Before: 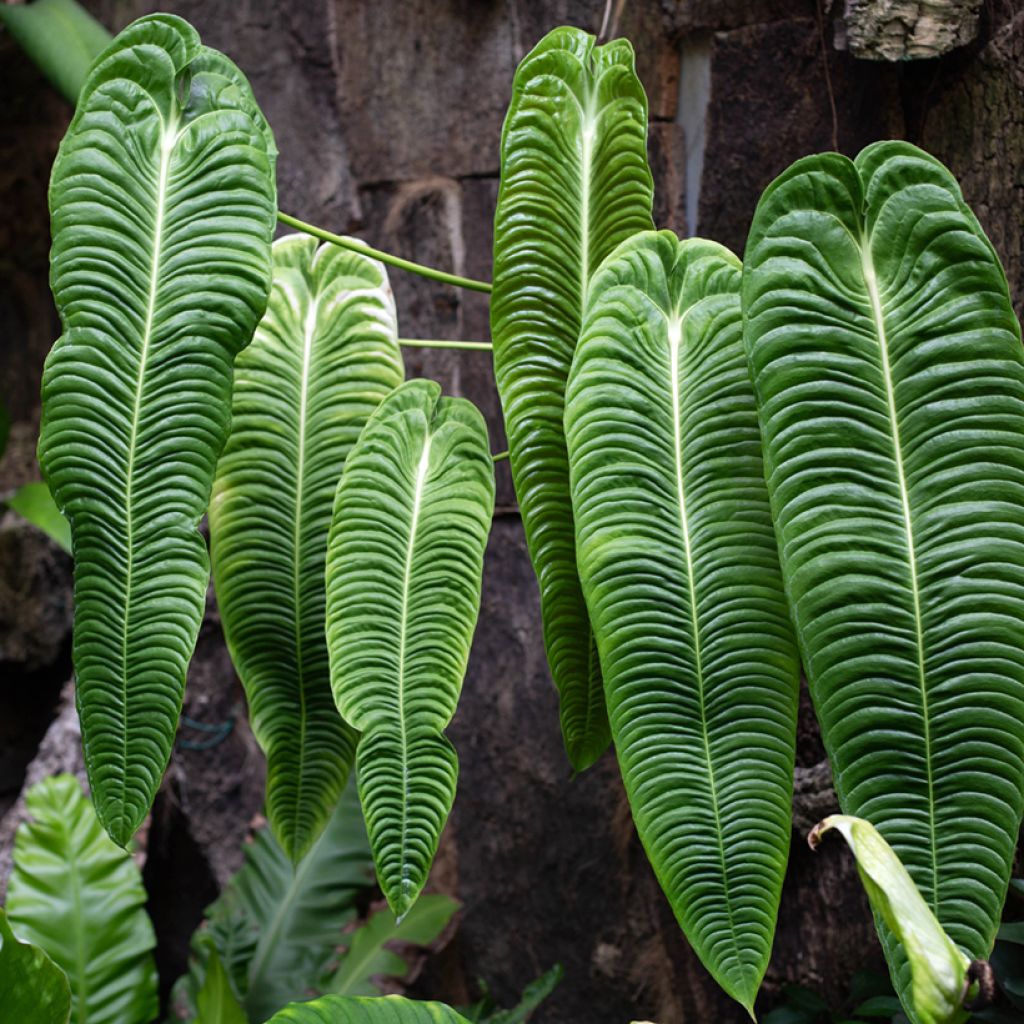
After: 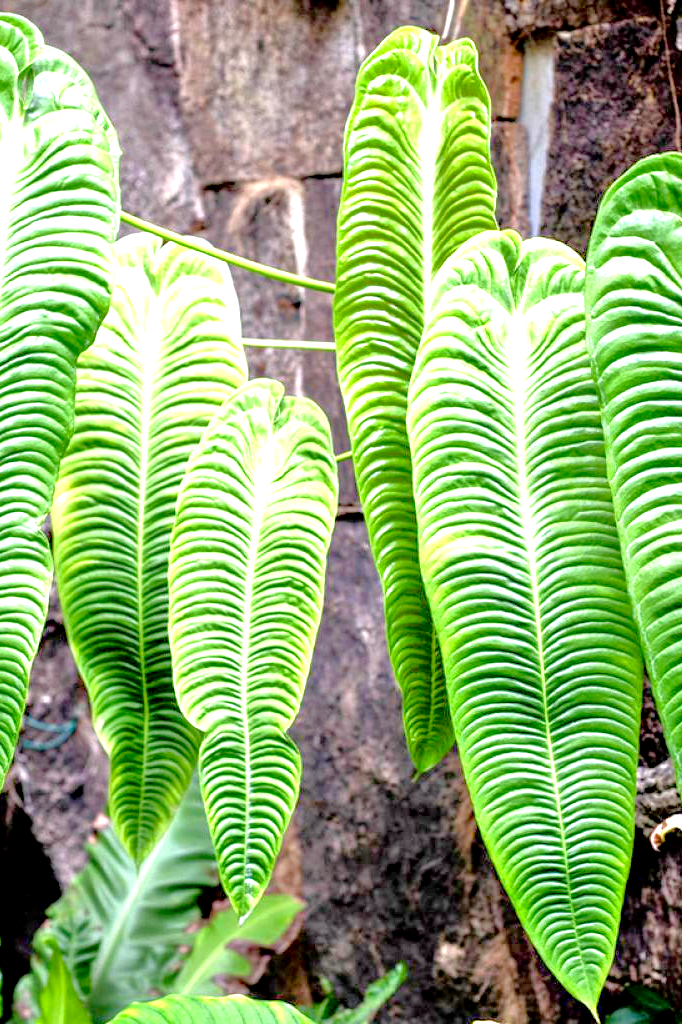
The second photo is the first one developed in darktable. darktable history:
exposure: black level correction 0.005, exposure 2.084 EV, compensate highlight preservation false
local contrast: on, module defaults
tone equalizer: -7 EV 0.15 EV, -6 EV 0.6 EV, -5 EV 1.15 EV, -4 EV 1.33 EV, -3 EV 1.15 EV, -2 EV 0.6 EV, -1 EV 0.15 EV, mask exposure compensation -0.5 EV
crop: left 15.419%, right 17.914%
